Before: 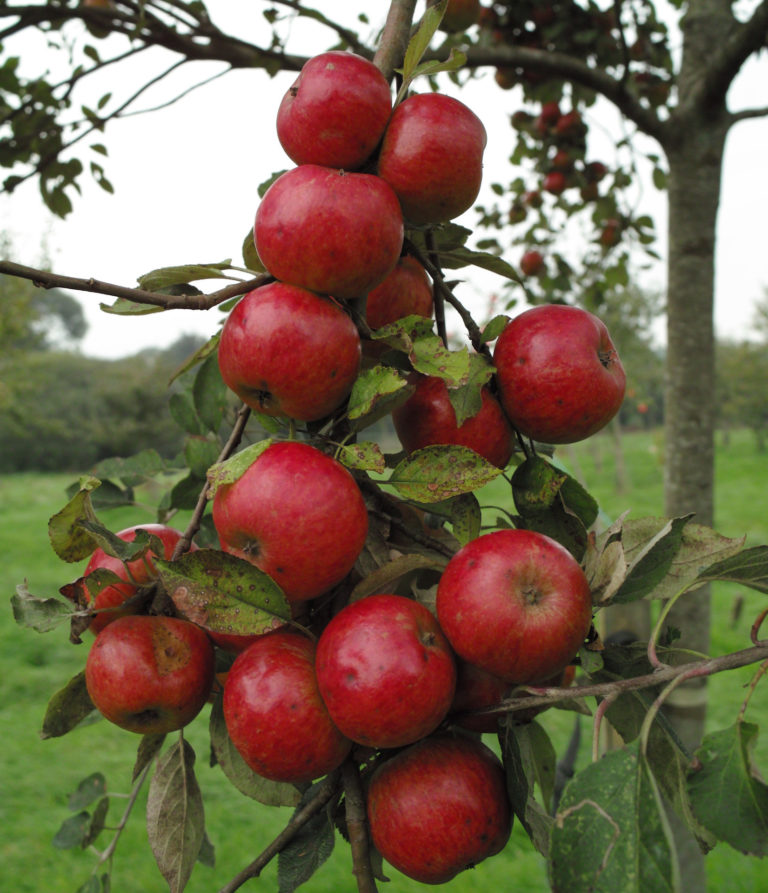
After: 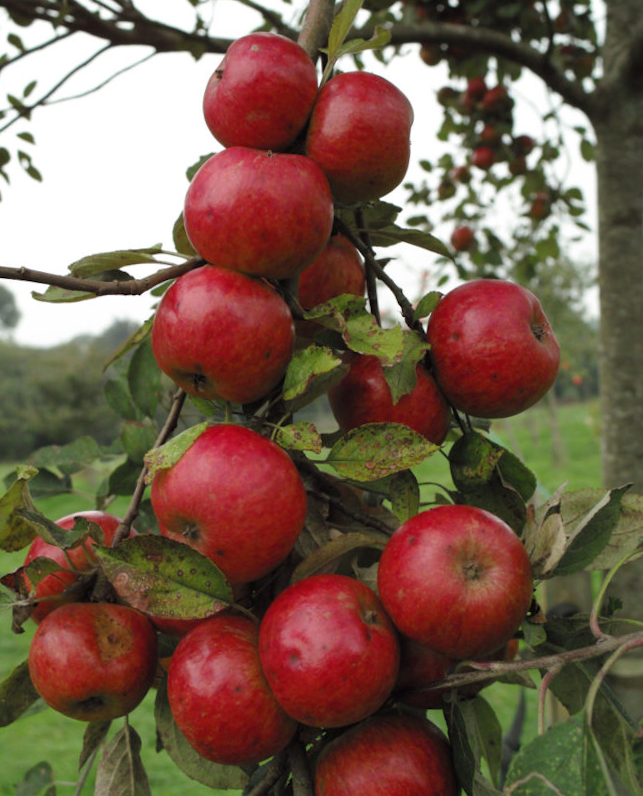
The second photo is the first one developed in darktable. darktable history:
crop: left 9.929%, top 3.475%, right 9.188%, bottom 9.529%
rotate and perspective: rotation -1.77°, lens shift (horizontal) 0.004, automatic cropping off
